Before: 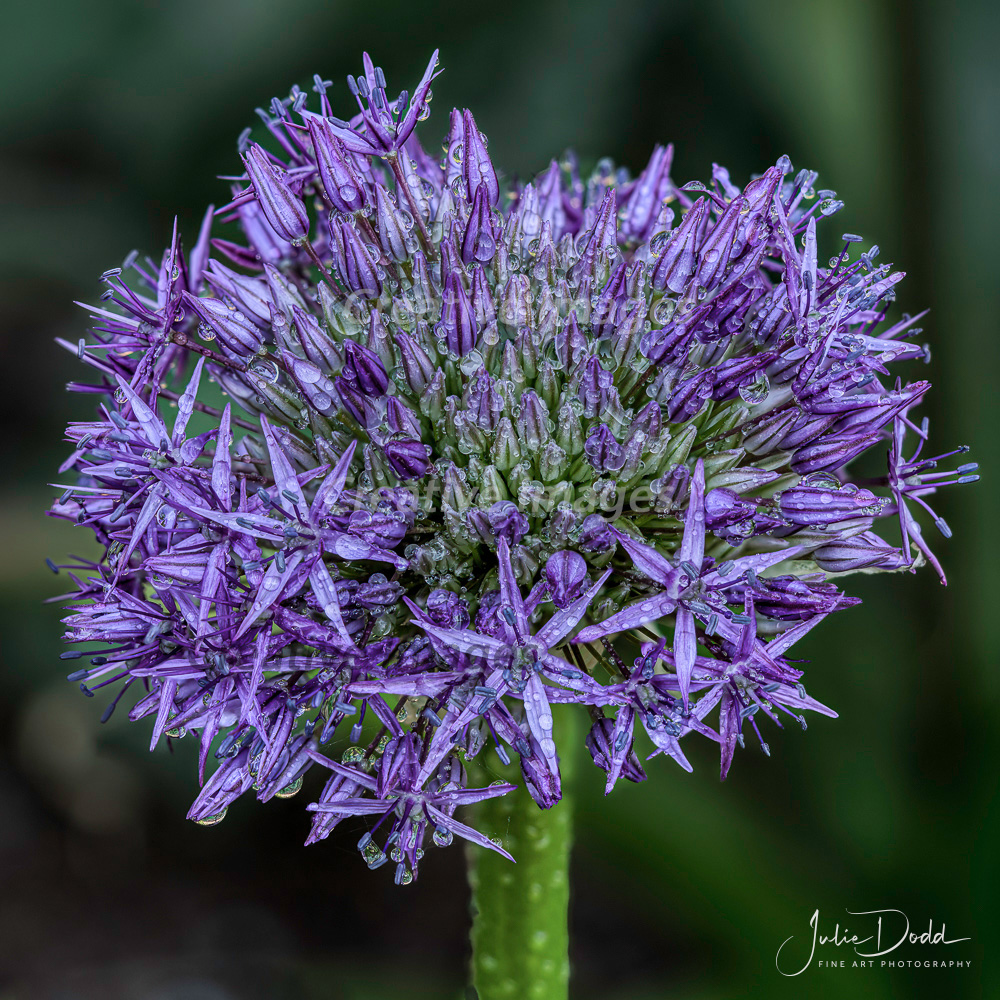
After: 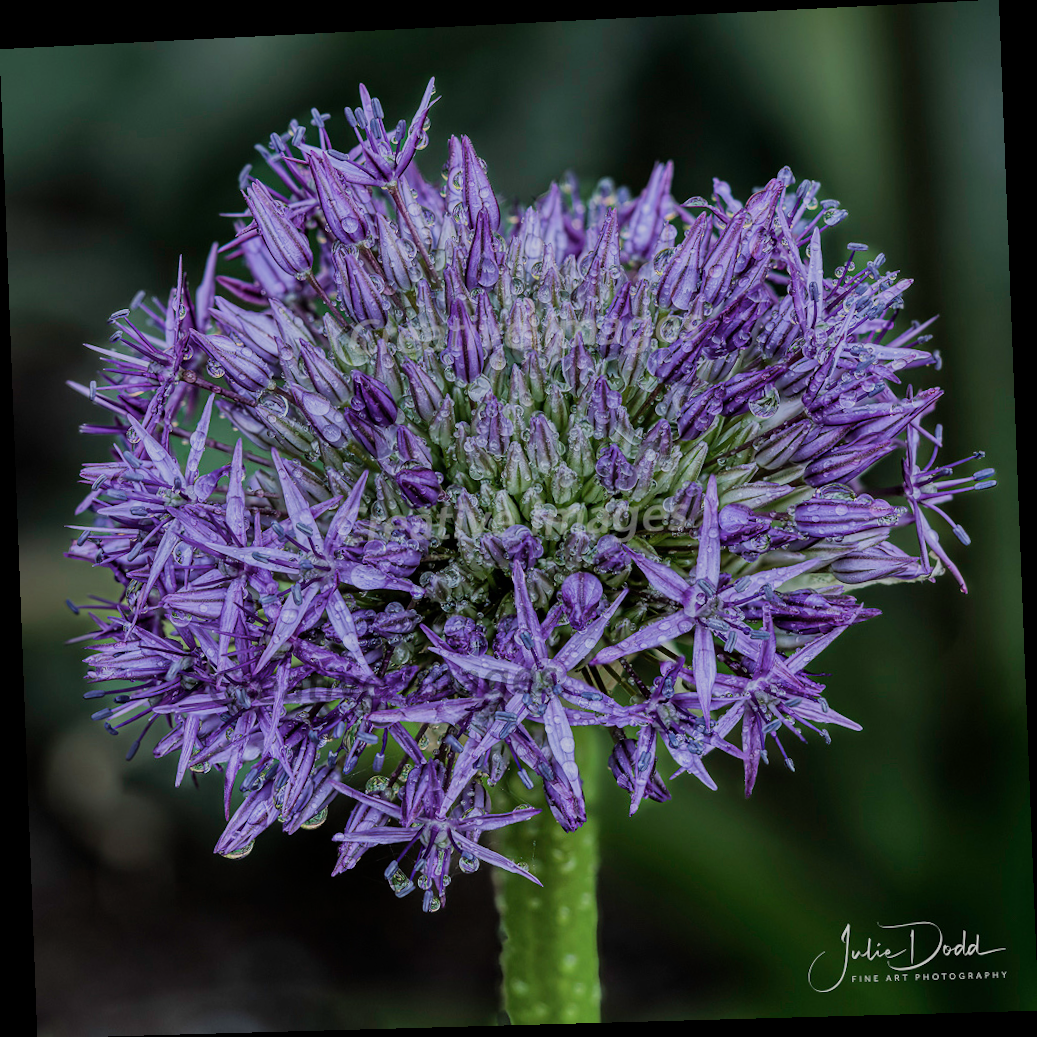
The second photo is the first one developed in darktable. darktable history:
contrast brightness saturation: saturation -0.05
filmic rgb: black relative exposure -16 EV, white relative exposure 4.97 EV, hardness 6.25
rotate and perspective: rotation -2.22°, lens shift (horizontal) -0.022, automatic cropping off
